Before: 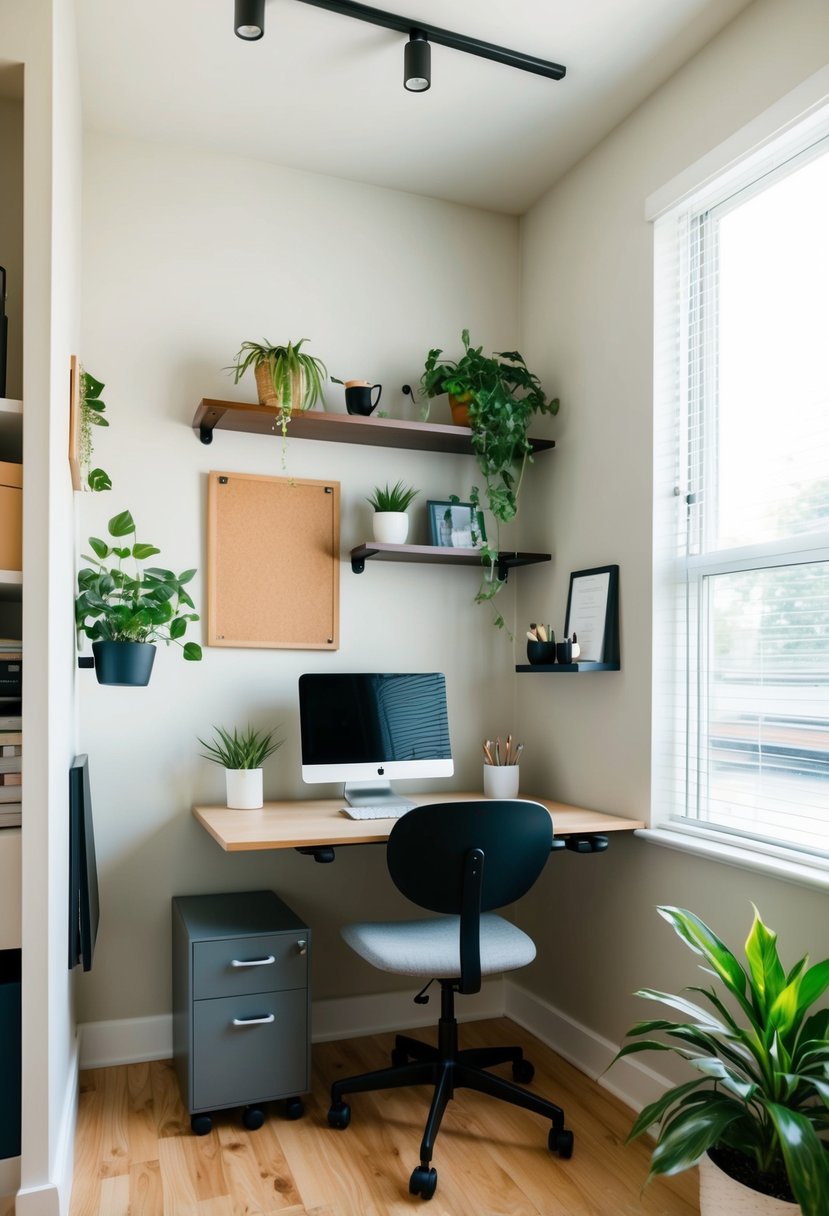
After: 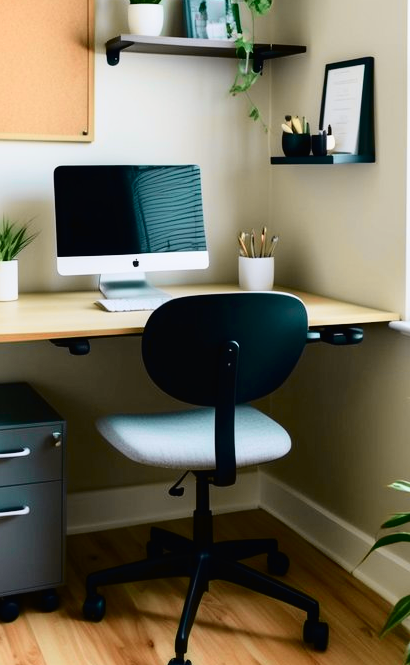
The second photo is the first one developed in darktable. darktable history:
tone curve: curves: ch0 [(0, 0.011) (0.053, 0.026) (0.174, 0.115) (0.398, 0.444) (0.673, 0.775) (0.829, 0.906) (0.991, 0.981)]; ch1 [(0, 0) (0.276, 0.206) (0.409, 0.383) (0.473, 0.458) (0.492, 0.499) (0.521, 0.502) (0.546, 0.543) (0.585, 0.617) (0.659, 0.686) (0.78, 0.8) (1, 1)]; ch2 [(0, 0) (0.438, 0.449) (0.473, 0.469) (0.503, 0.5) (0.523, 0.538) (0.562, 0.598) (0.612, 0.635) (0.695, 0.713) (1, 1)], color space Lab, independent channels, preserve colors none
crop: left 29.672%, top 41.786%, right 20.851%, bottom 3.487%
